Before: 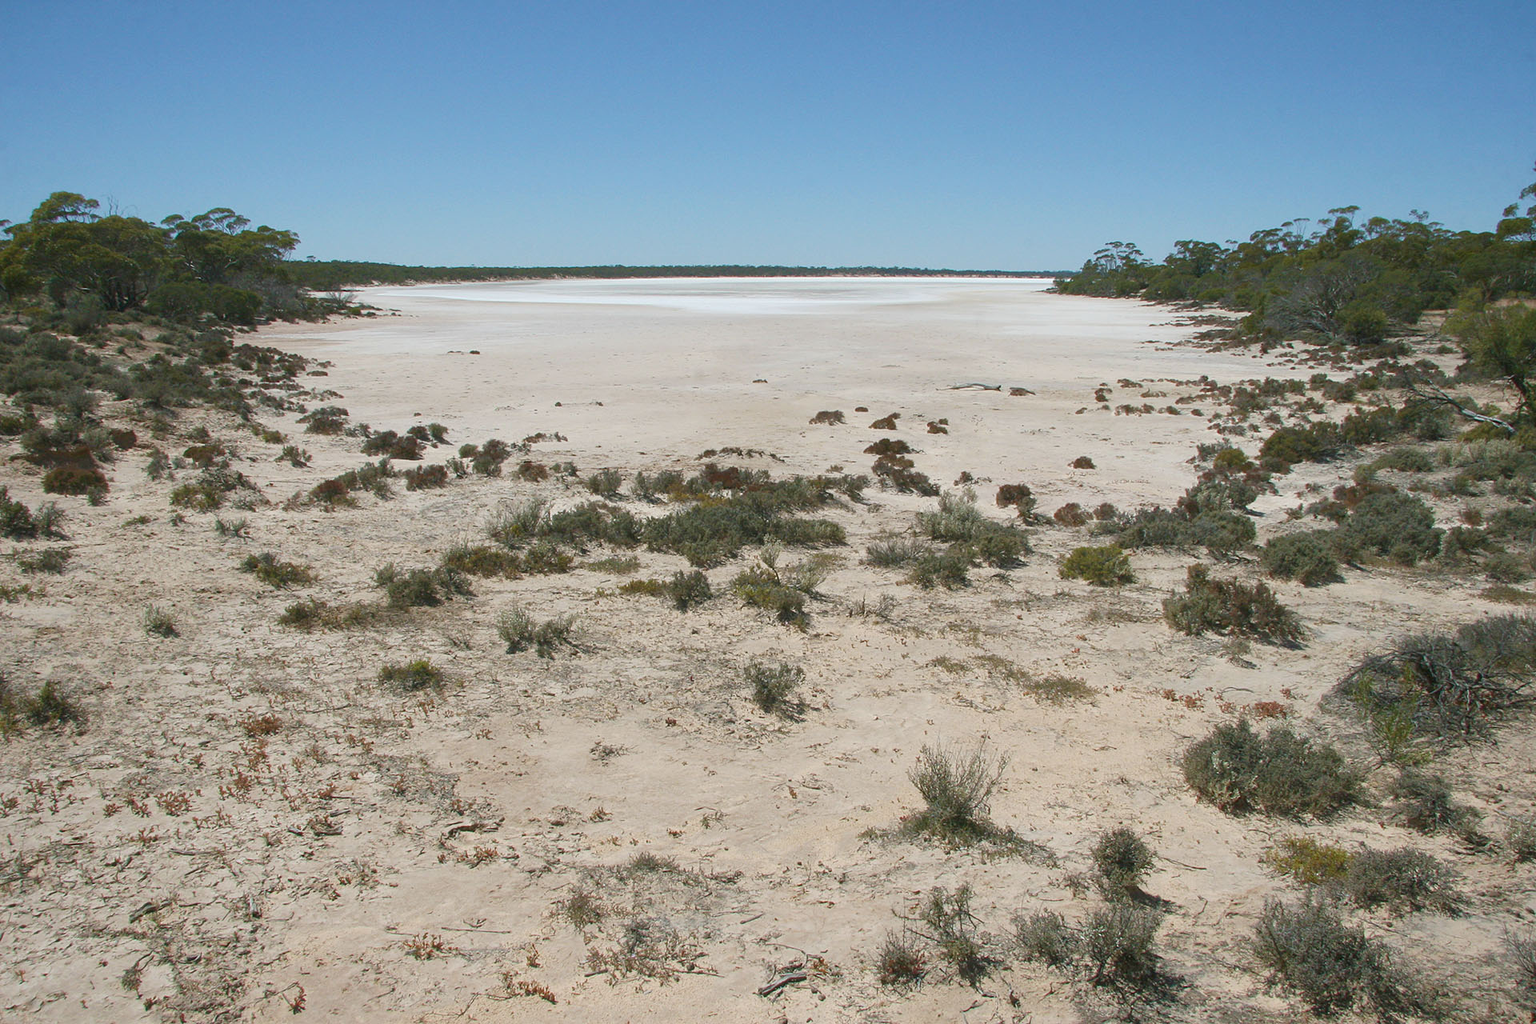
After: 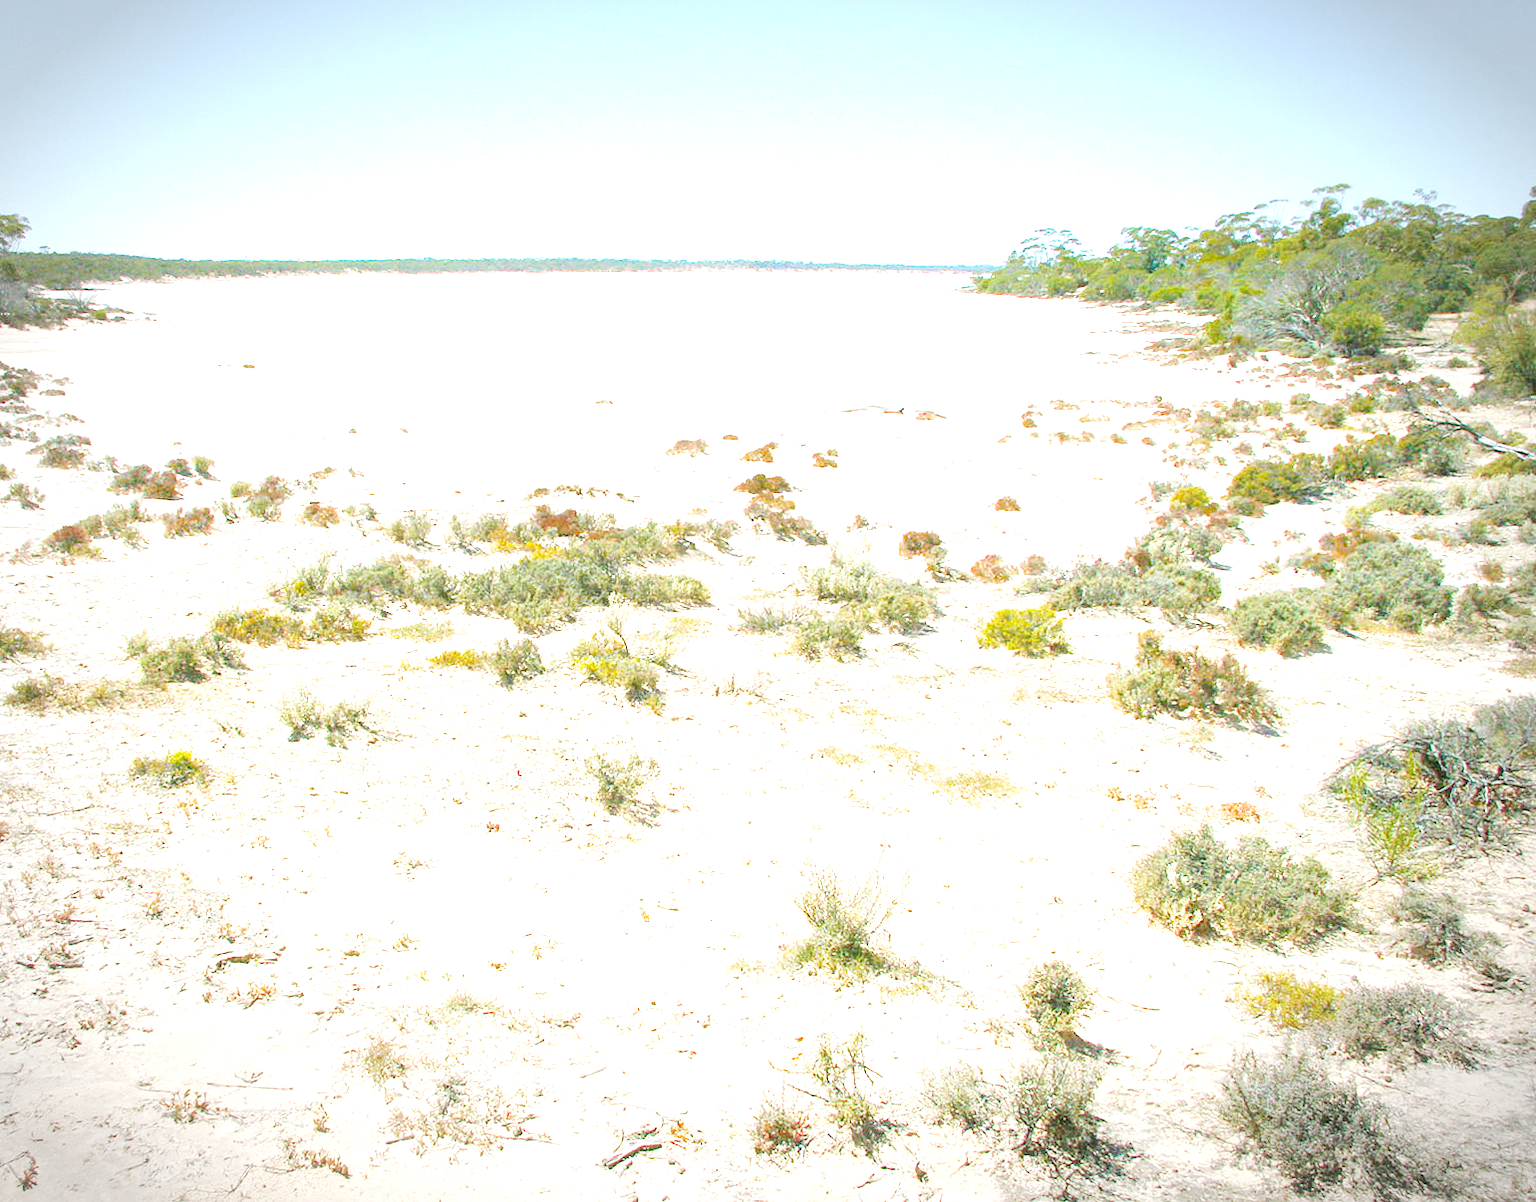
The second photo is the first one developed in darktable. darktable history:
crop and rotate: left 17.959%, top 5.771%, right 1.742%
vignetting: automatic ratio true
color balance rgb: perceptual saturation grading › global saturation 25%, global vibrance 20%
exposure: black level correction 0, exposure 2.327 EV, compensate exposure bias true, compensate highlight preservation false
base curve: curves: ch0 [(0, 0) (0.032, 0.025) (0.121, 0.166) (0.206, 0.329) (0.605, 0.79) (1, 1)], preserve colors none
